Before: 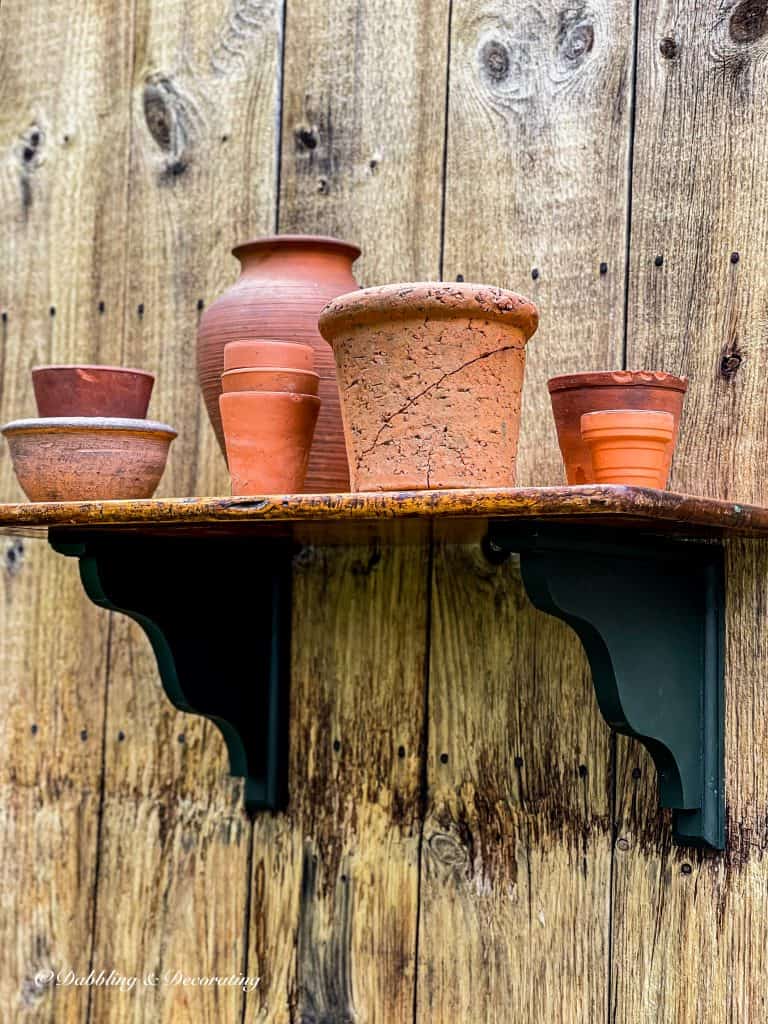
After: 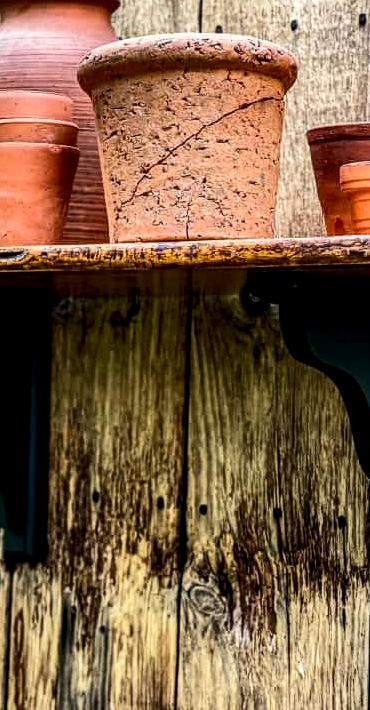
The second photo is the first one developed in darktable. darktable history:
crop: left 31.415%, top 24.404%, right 20.282%, bottom 6.227%
color correction: highlights a* -0.154, highlights b* 0.112
local contrast: highlights 39%, shadows 61%, detail 137%, midtone range 0.511
contrast brightness saturation: contrast 0.216
